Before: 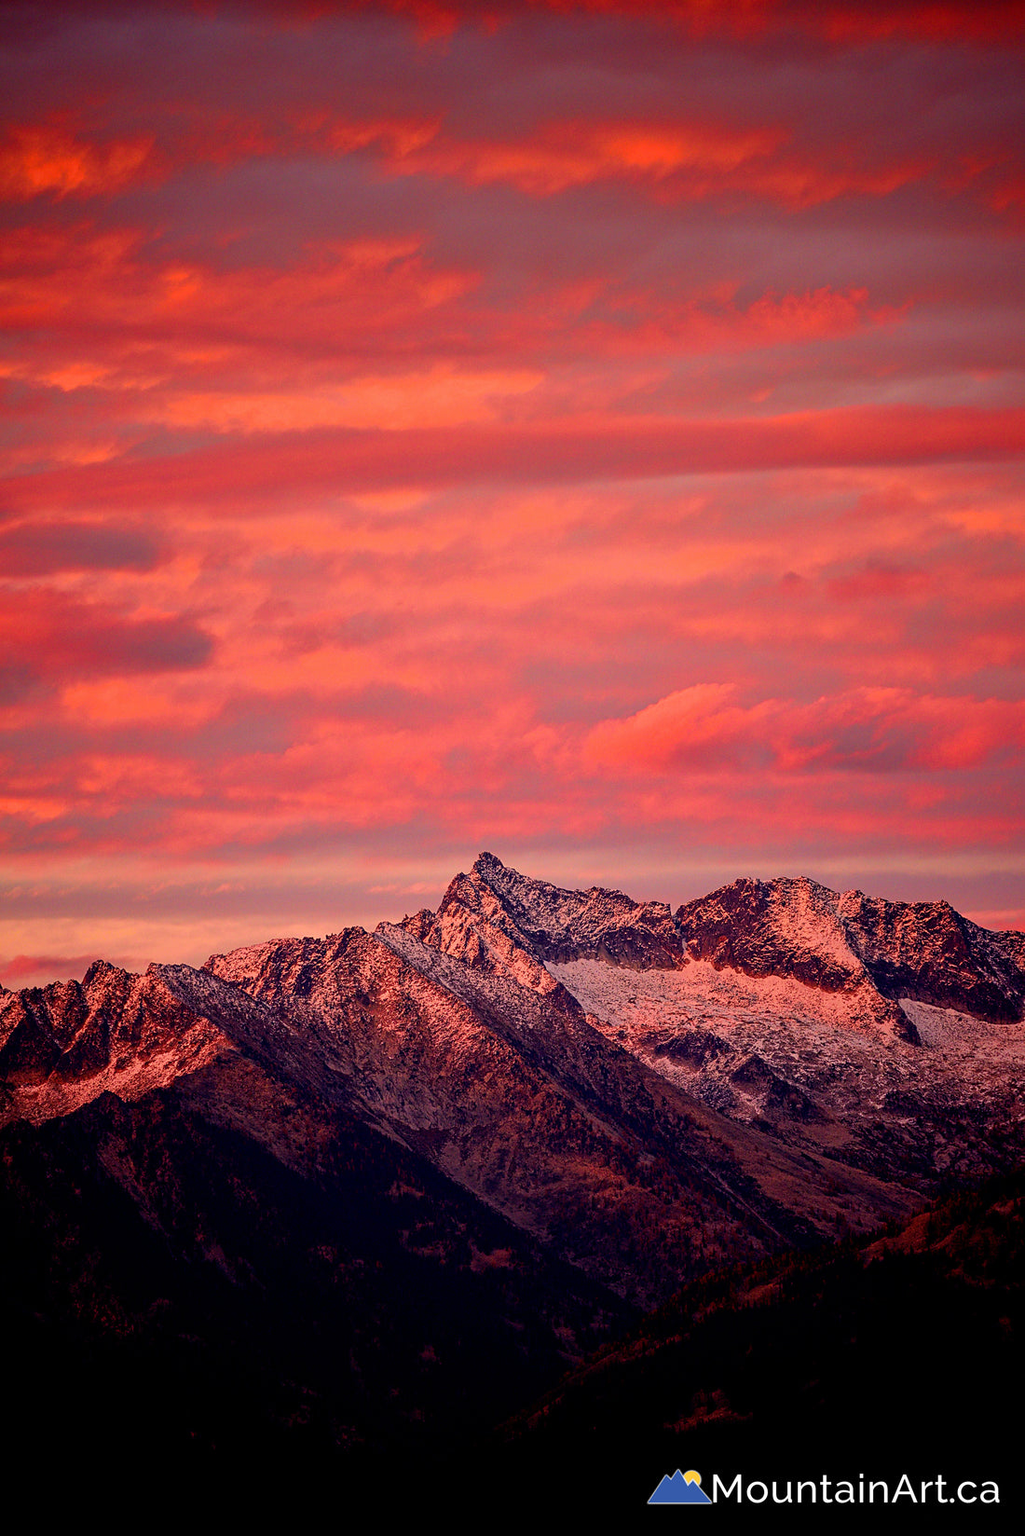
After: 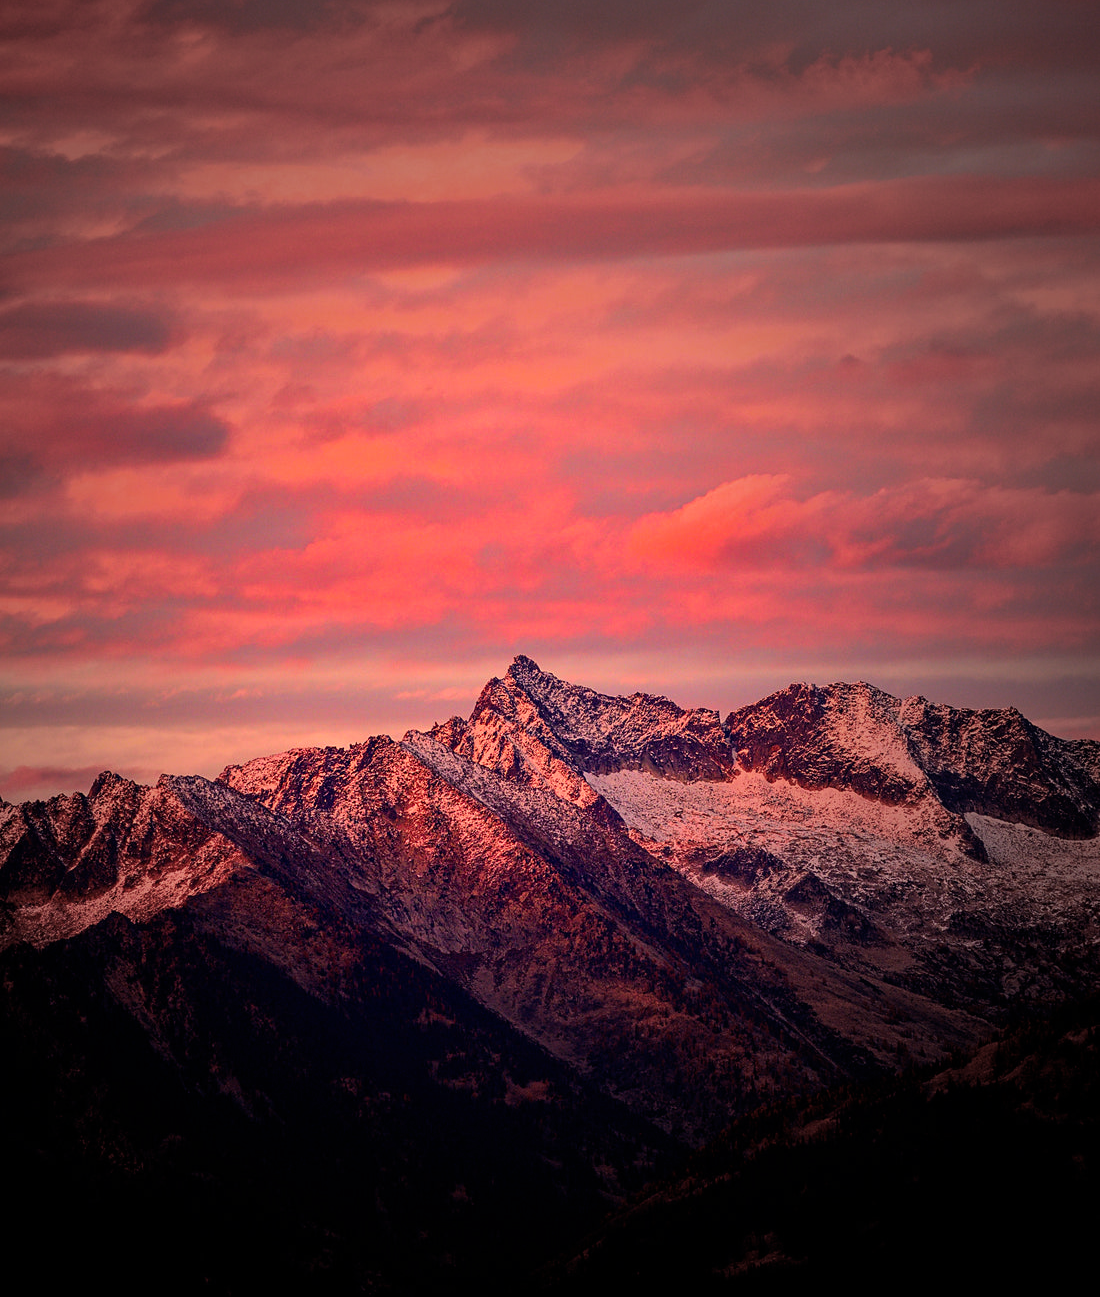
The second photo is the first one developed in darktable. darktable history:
vignetting: fall-off start 33.76%, fall-off radius 64.94%, brightness -0.575, center (-0.12, -0.002), width/height ratio 0.959
contrast brightness saturation: contrast 0.1, brightness 0.03, saturation 0.09
crop and rotate: top 15.774%, bottom 5.506%
